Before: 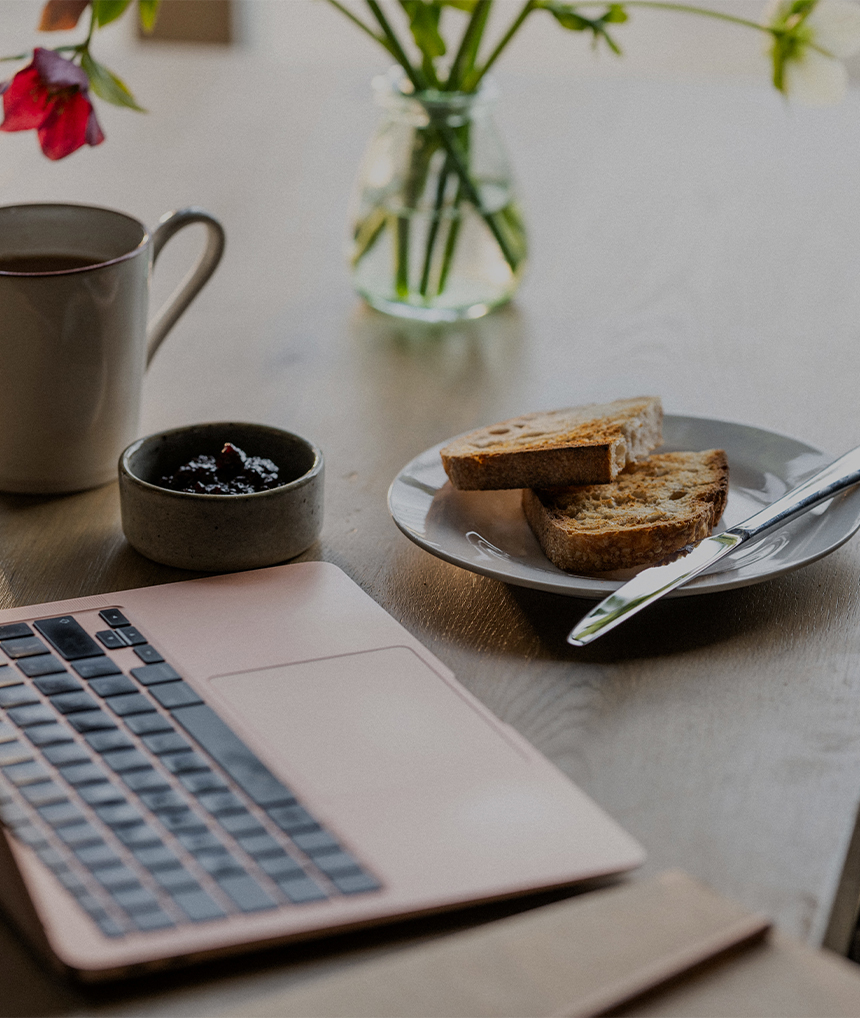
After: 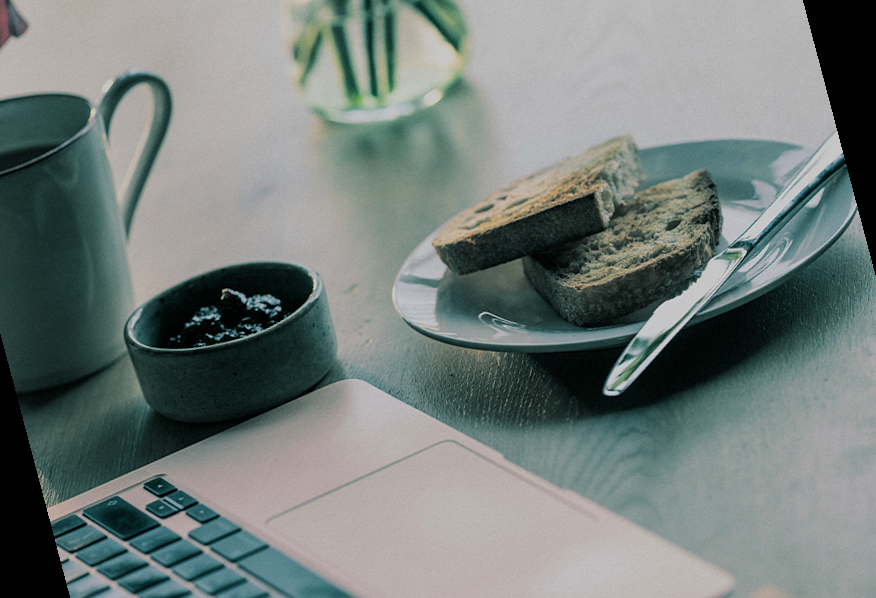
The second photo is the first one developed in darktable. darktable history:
split-toning: shadows › hue 186.43°, highlights › hue 49.29°, compress 30.29%
rotate and perspective: rotation -14.8°, crop left 0.1, crop right 0.903, crop top 0.25, crop bottom 0.748
contrast brightness saturation: contrast 0.1, brightness 0.03, saturation 0.09
